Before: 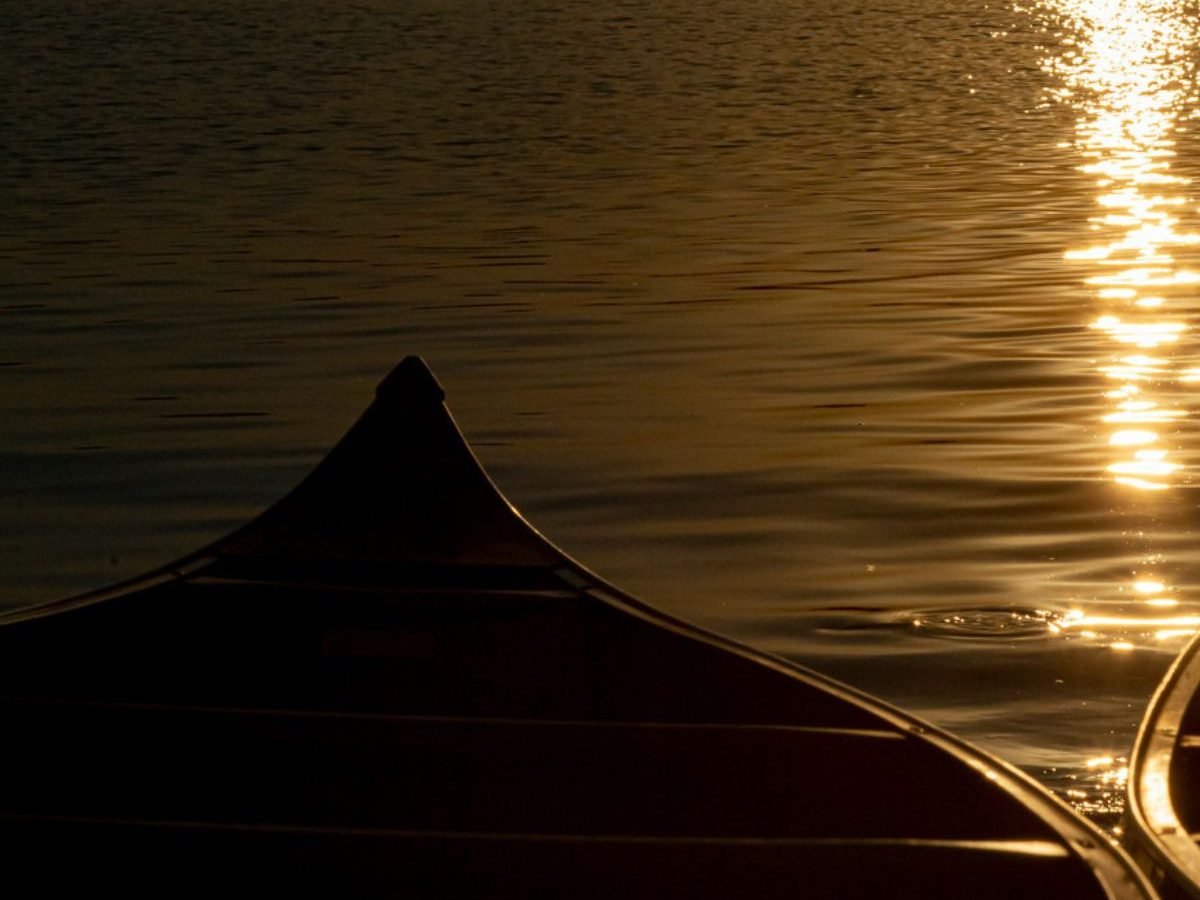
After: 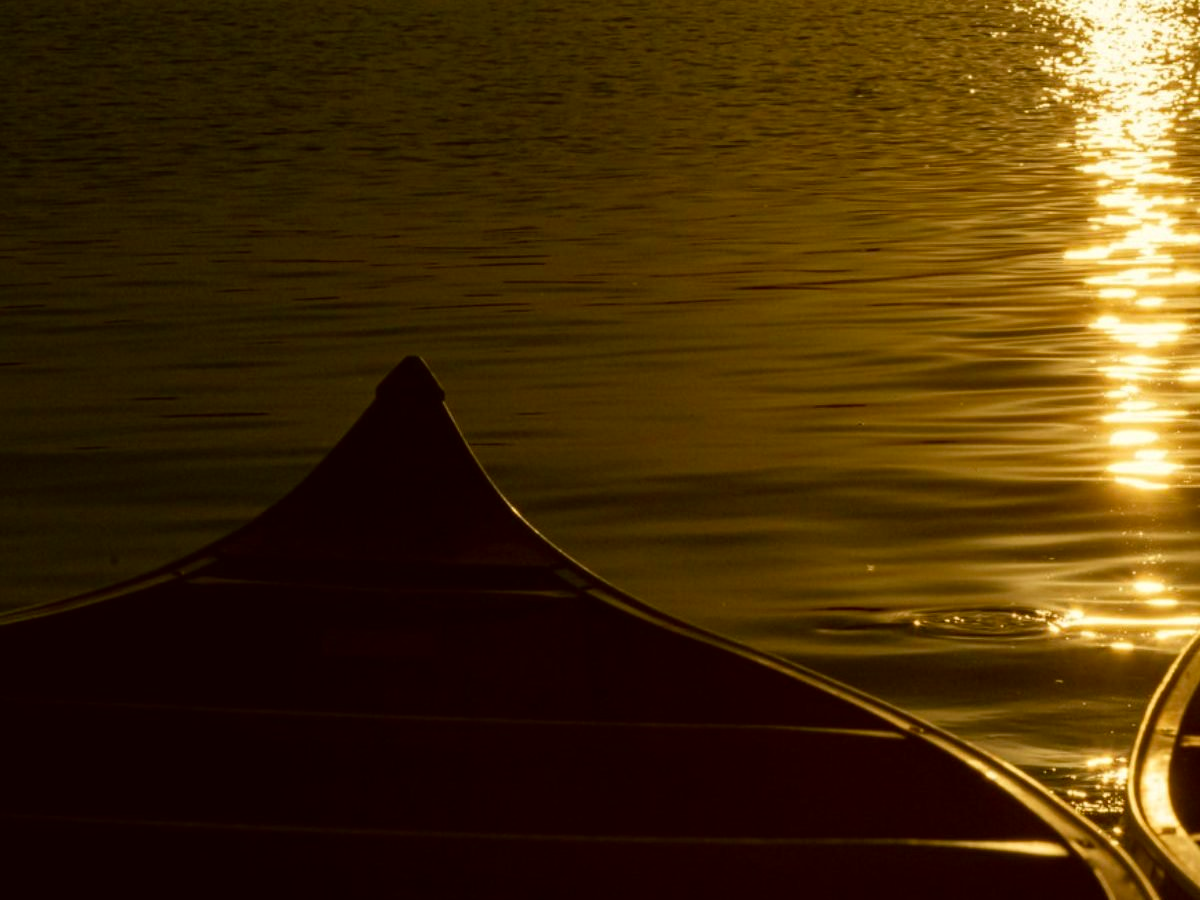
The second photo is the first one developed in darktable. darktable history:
color balance: input saturation 99%
color correction: highlights a* -1.43, highlights b* 10.12, shadows a* 0.395, shadows b* 19.35
